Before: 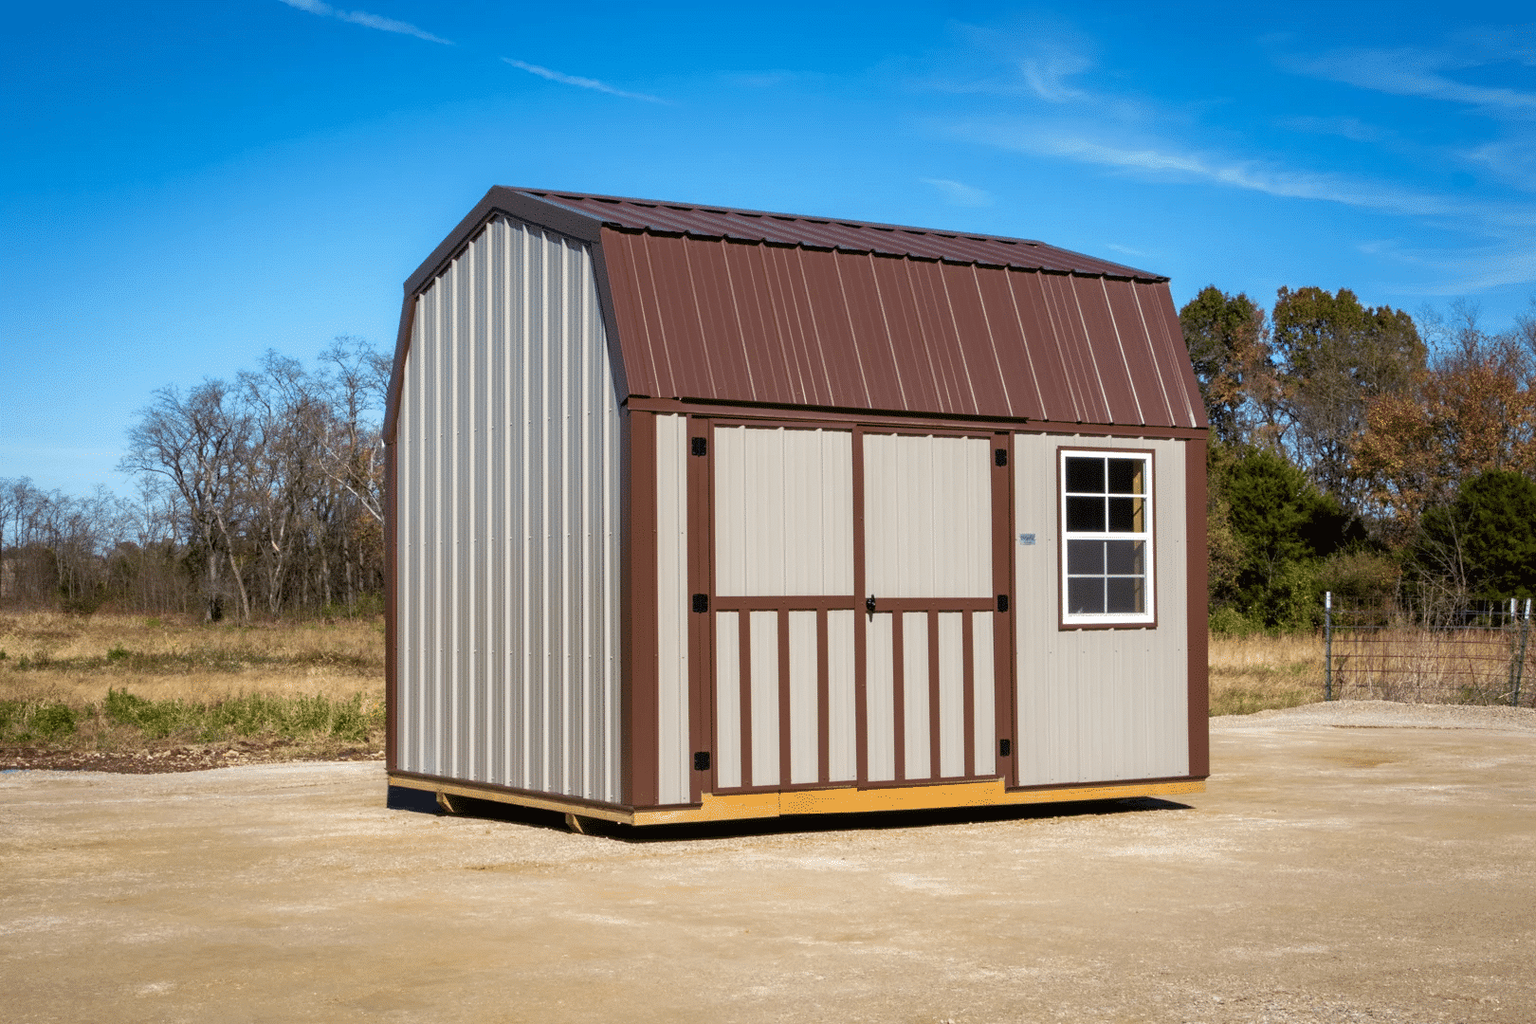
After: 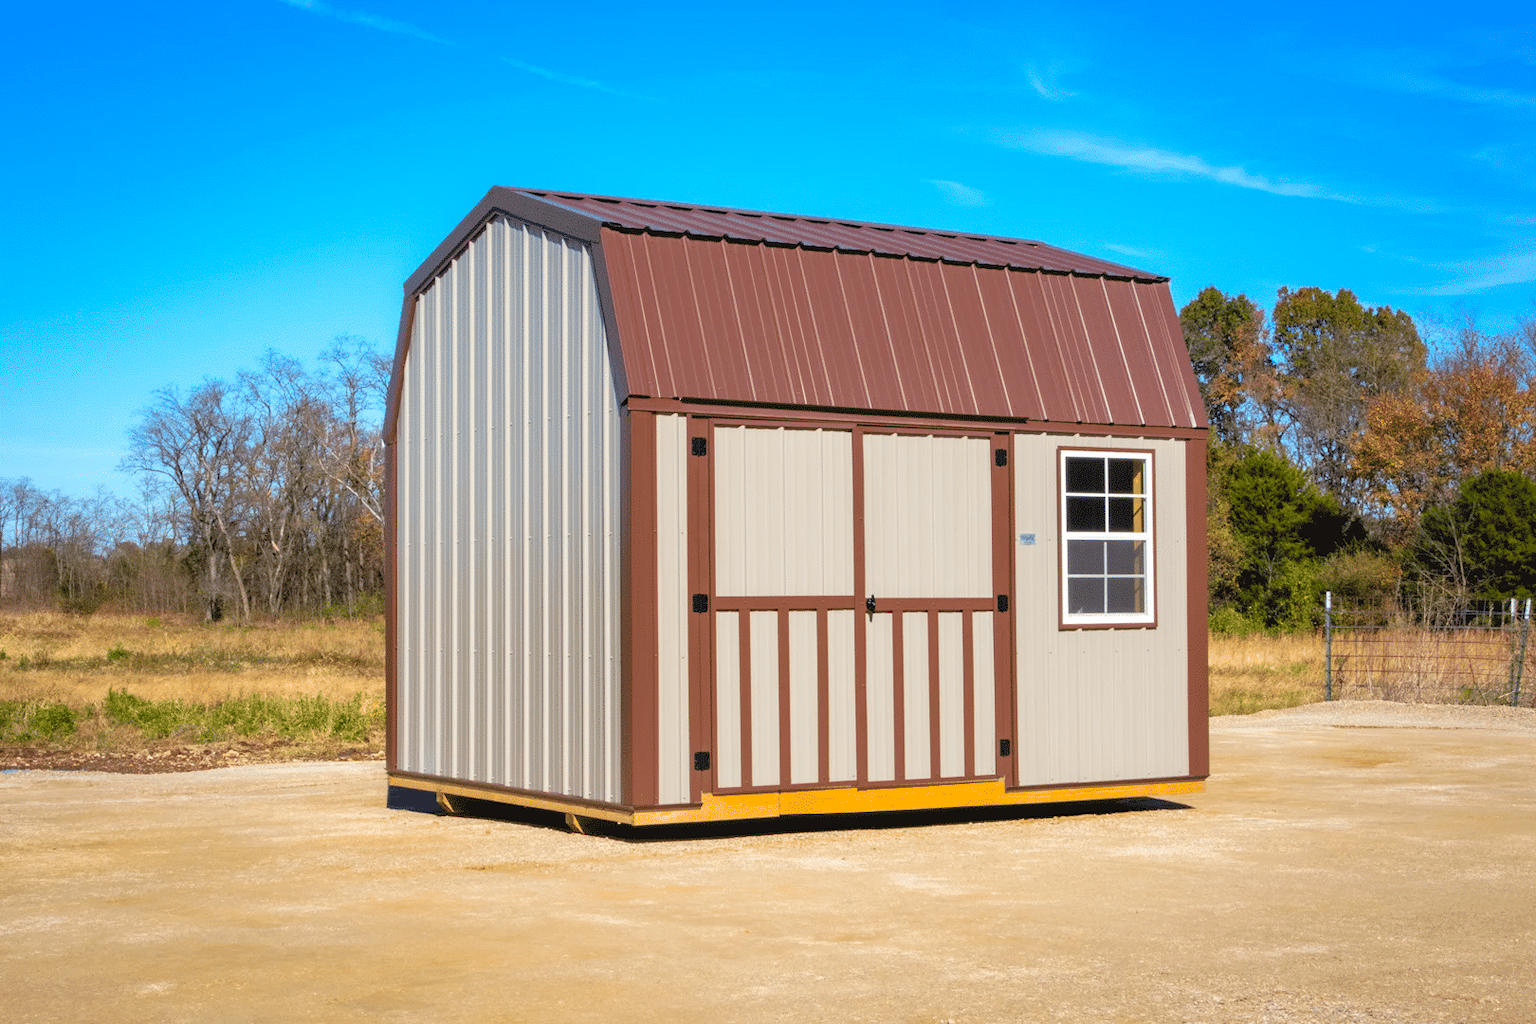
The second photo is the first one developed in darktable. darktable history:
contrast brightness saturation: contrast 0.069, brightness 0.179, saturation 0.407
sharpen: radius 2.921, amount 0.855, threshold 47.111
shadows and highlights: radius 127.45, shadows 21.17, highlights -21.84, low approximation 0.01
